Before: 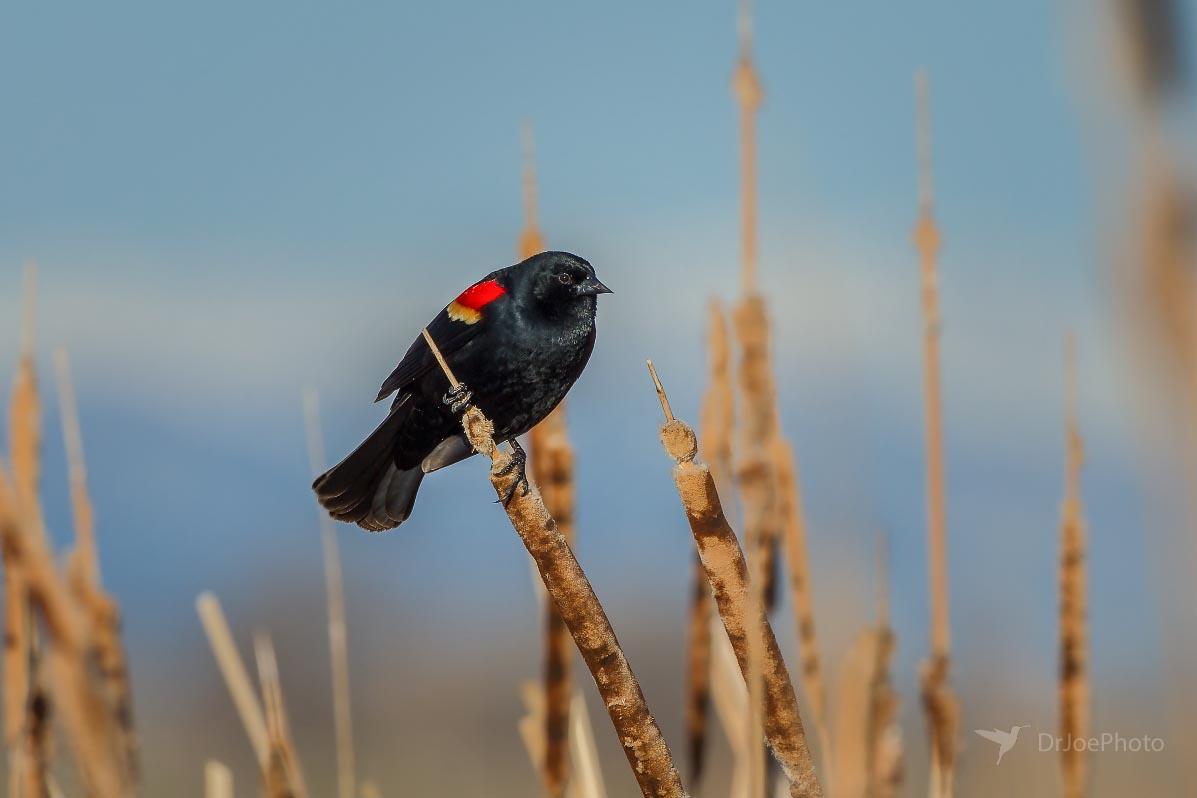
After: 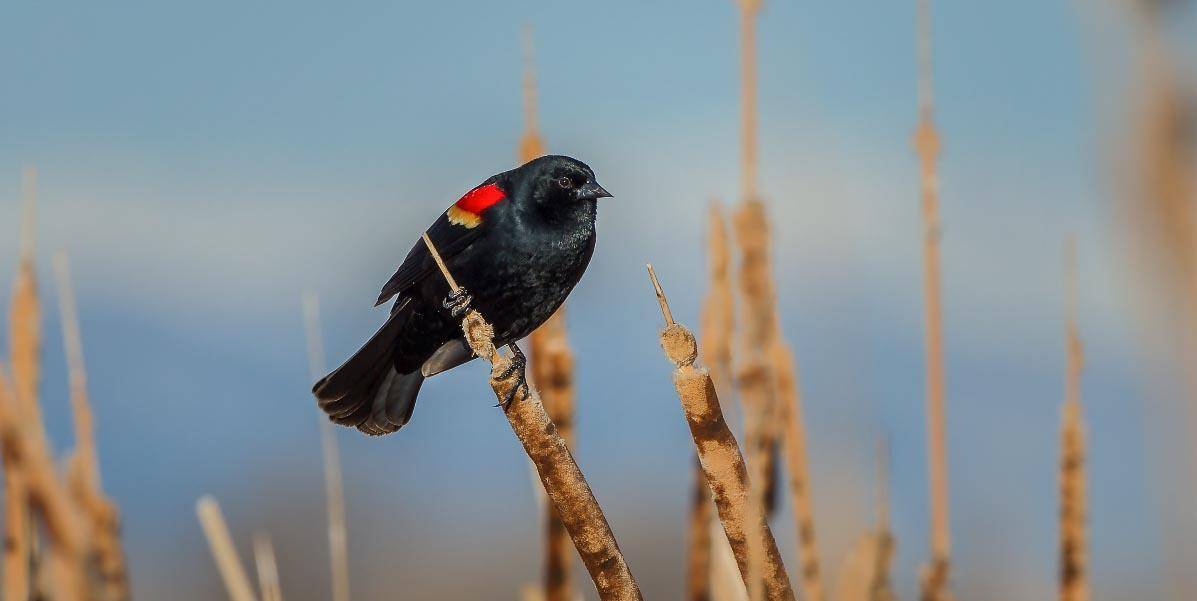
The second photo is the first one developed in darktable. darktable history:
shadows and highlights: shadows -9.46, white point adjustment 1.38, highlights 9.81, highlights color adjustment 0.04%
crop and rotate: top 12.132%, bottom 12.495%
